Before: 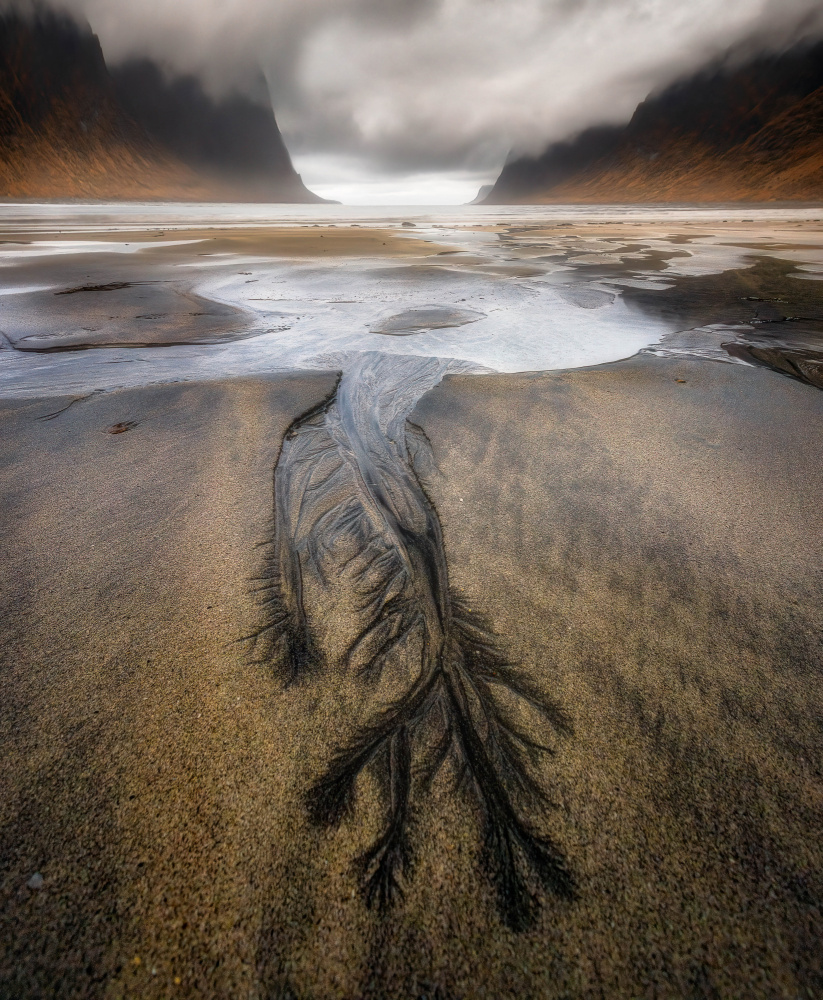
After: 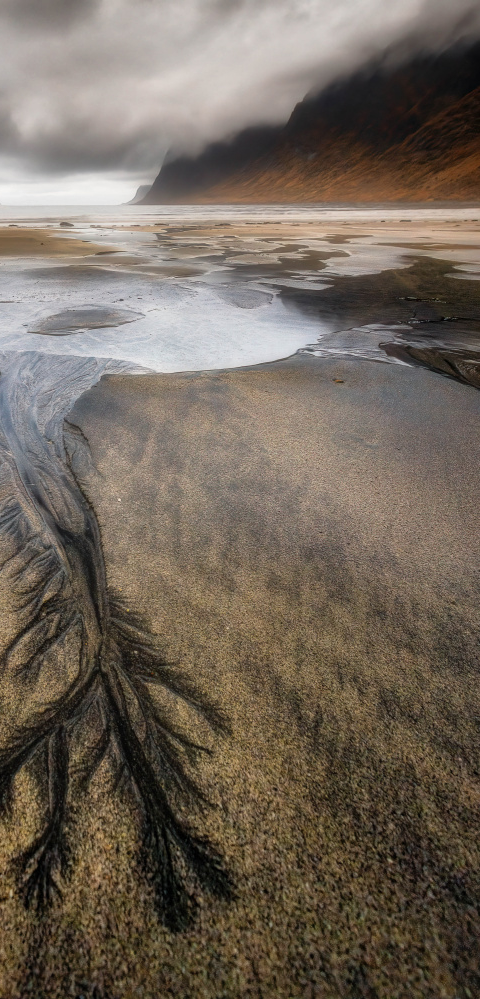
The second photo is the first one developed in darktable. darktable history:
shadows and highlights: low approximation 0.01, soften with gaussian
exposure: exposure -0.069 EV, compensate highlight preservation false
crop: left 41.618%
